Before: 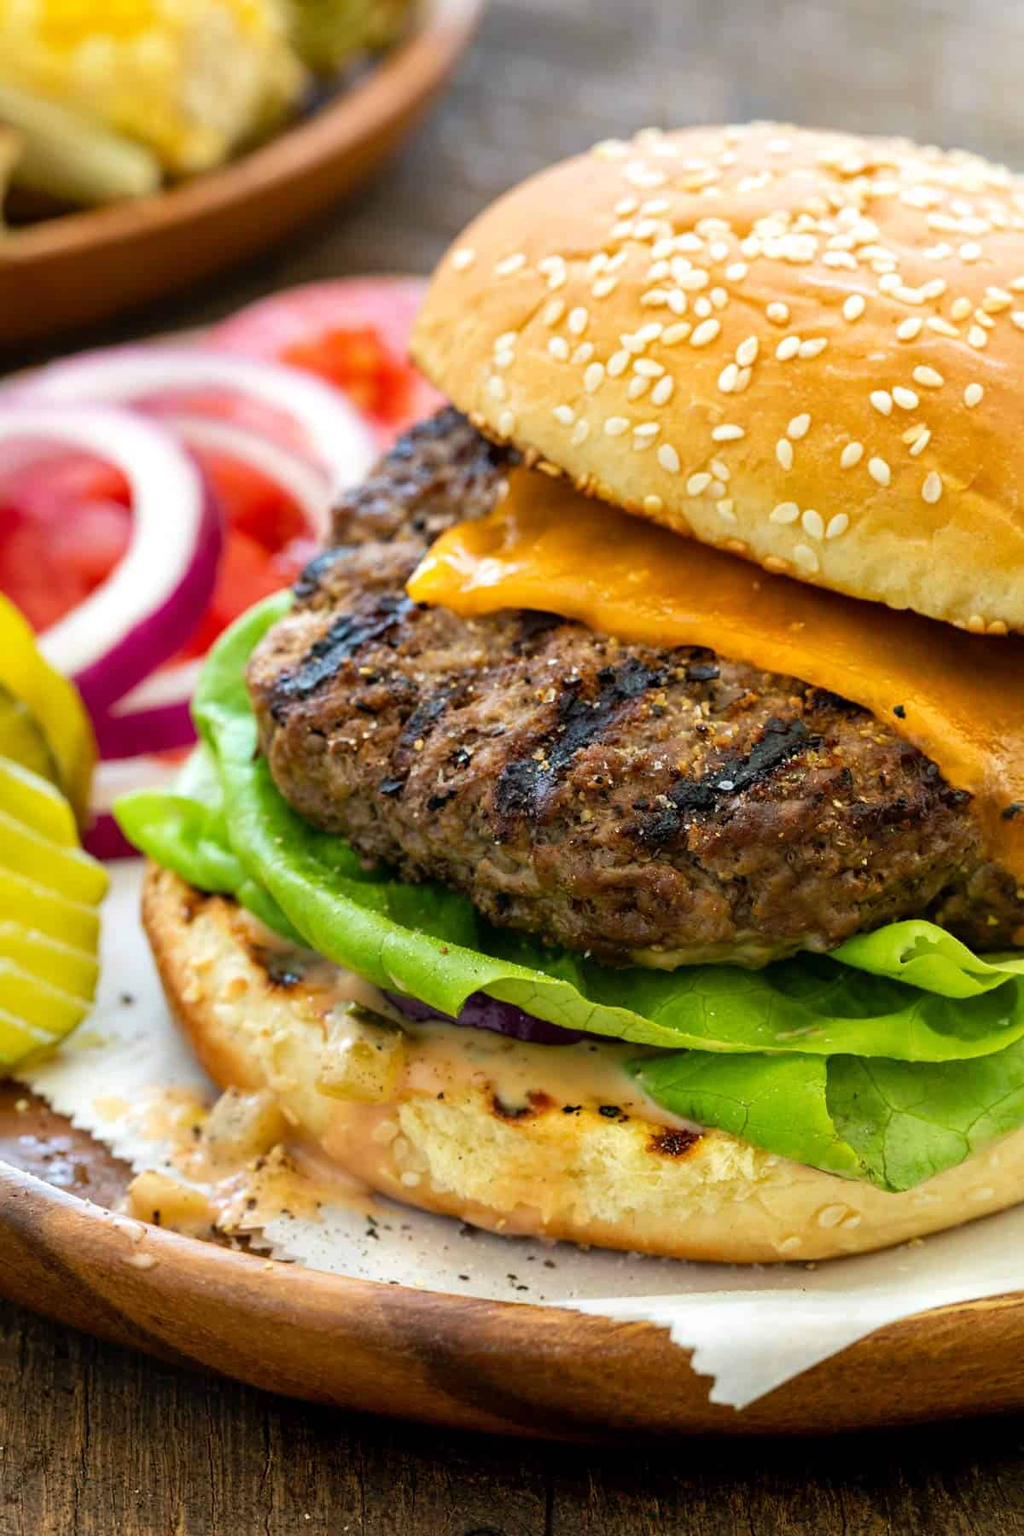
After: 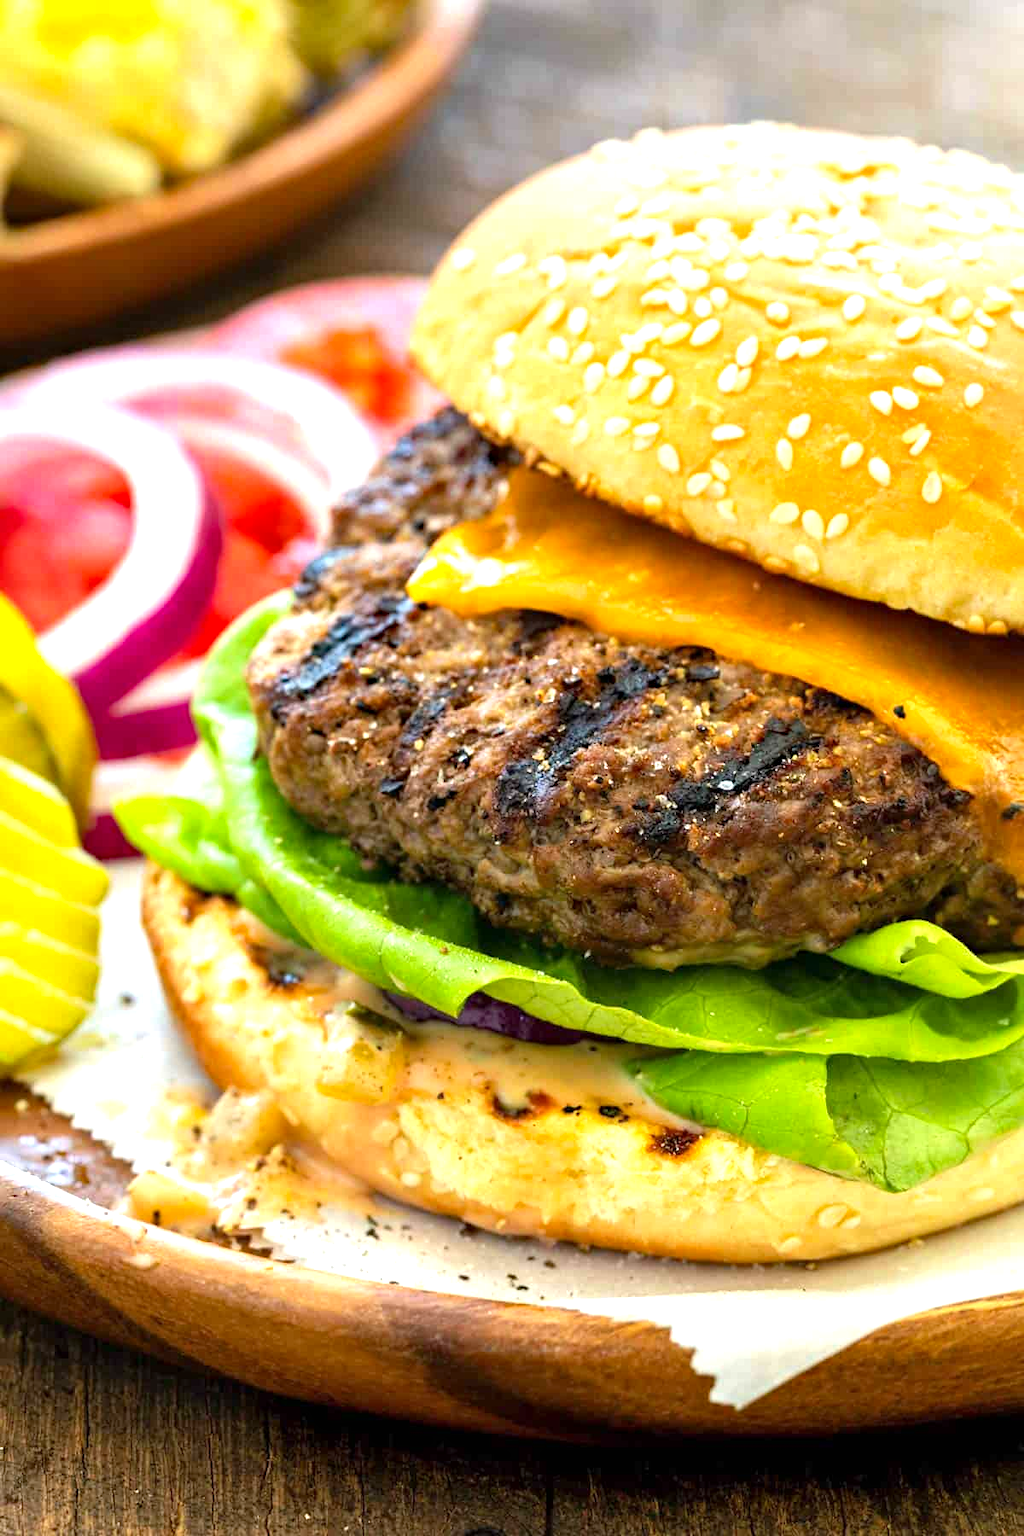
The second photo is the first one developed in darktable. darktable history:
exposure: exposure 0.777 EV, compensate exposure bias true, compensate highlight preservation false
haze removal: compatibility mode true, adaptive false
